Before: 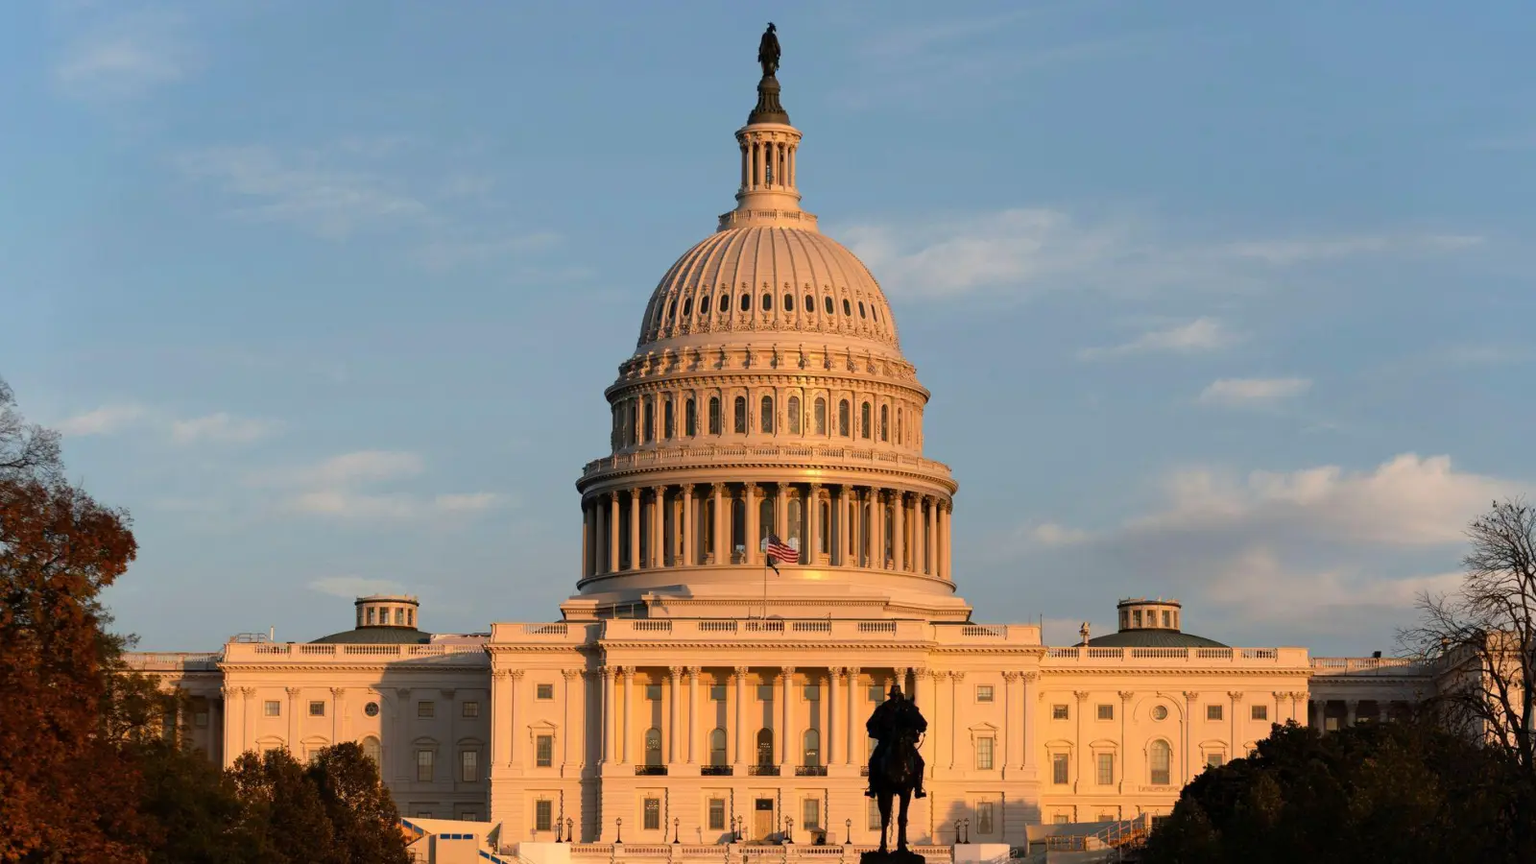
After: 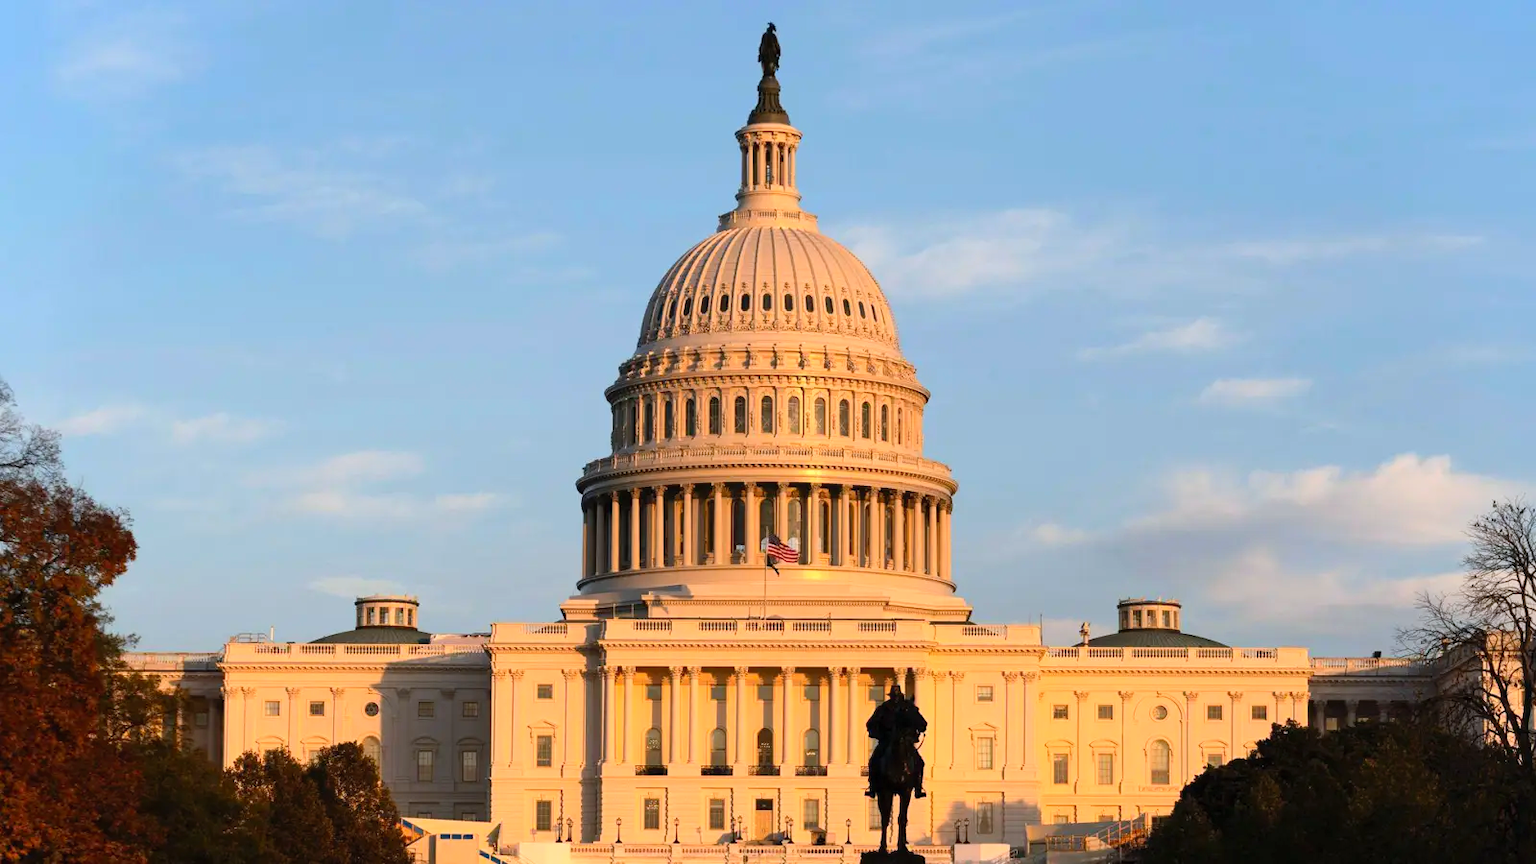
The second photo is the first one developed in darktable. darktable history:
white balance: red 0.98, blue 1.034
contrast brightness saturation: contrast 0.2, brightness 0.16, saturation 0.22
